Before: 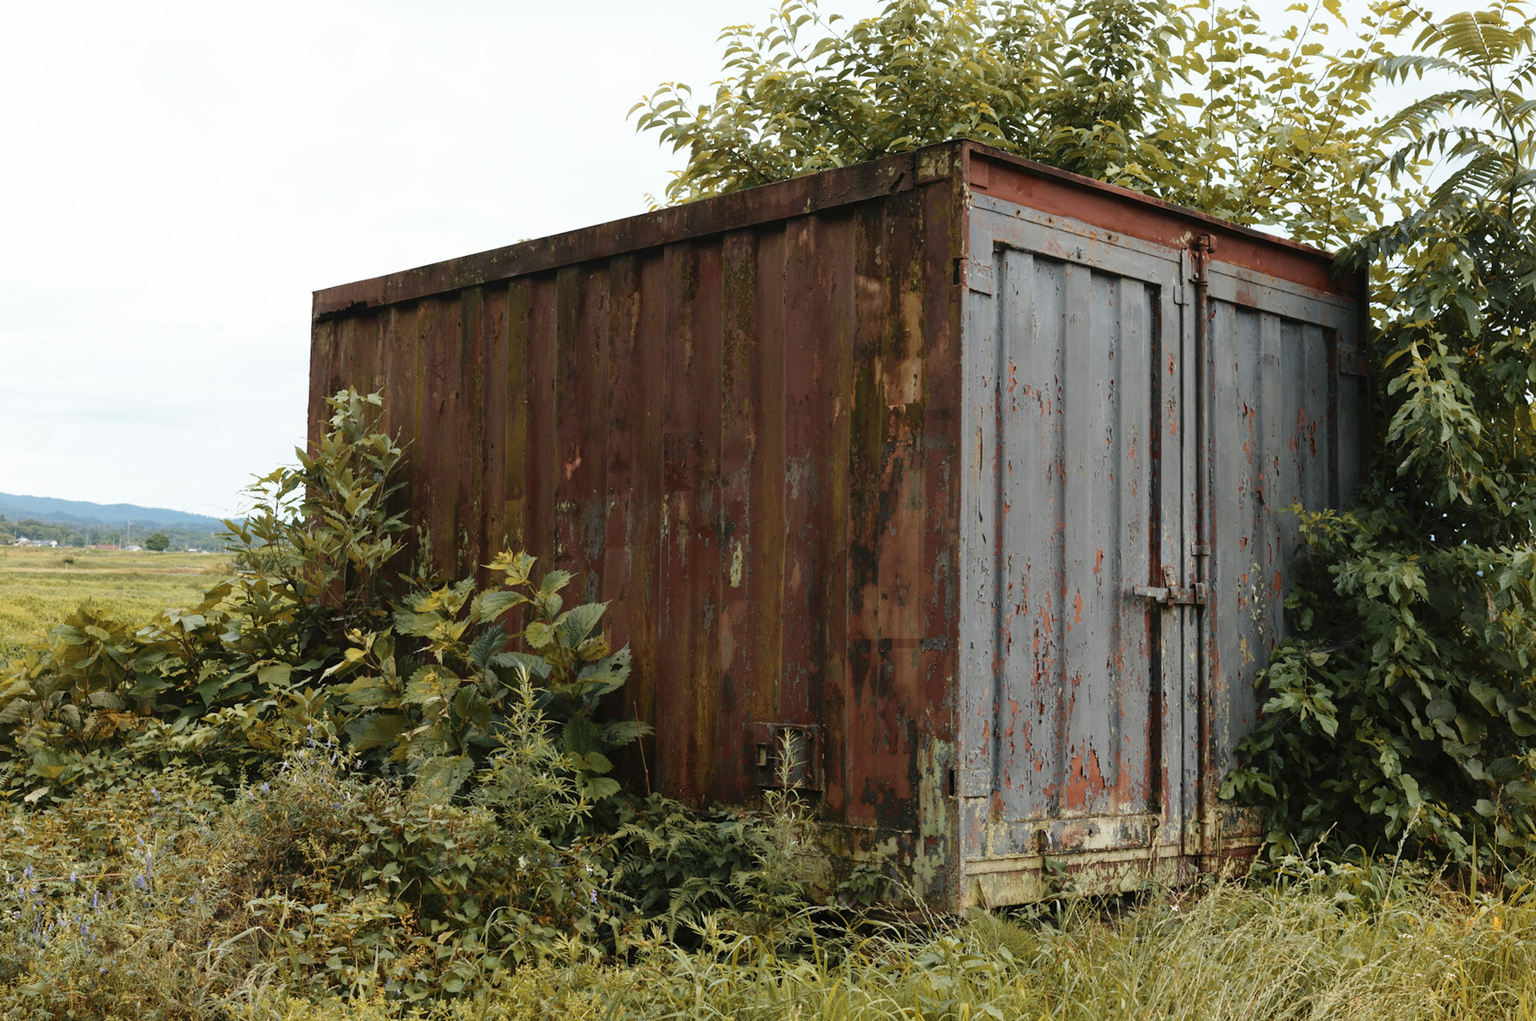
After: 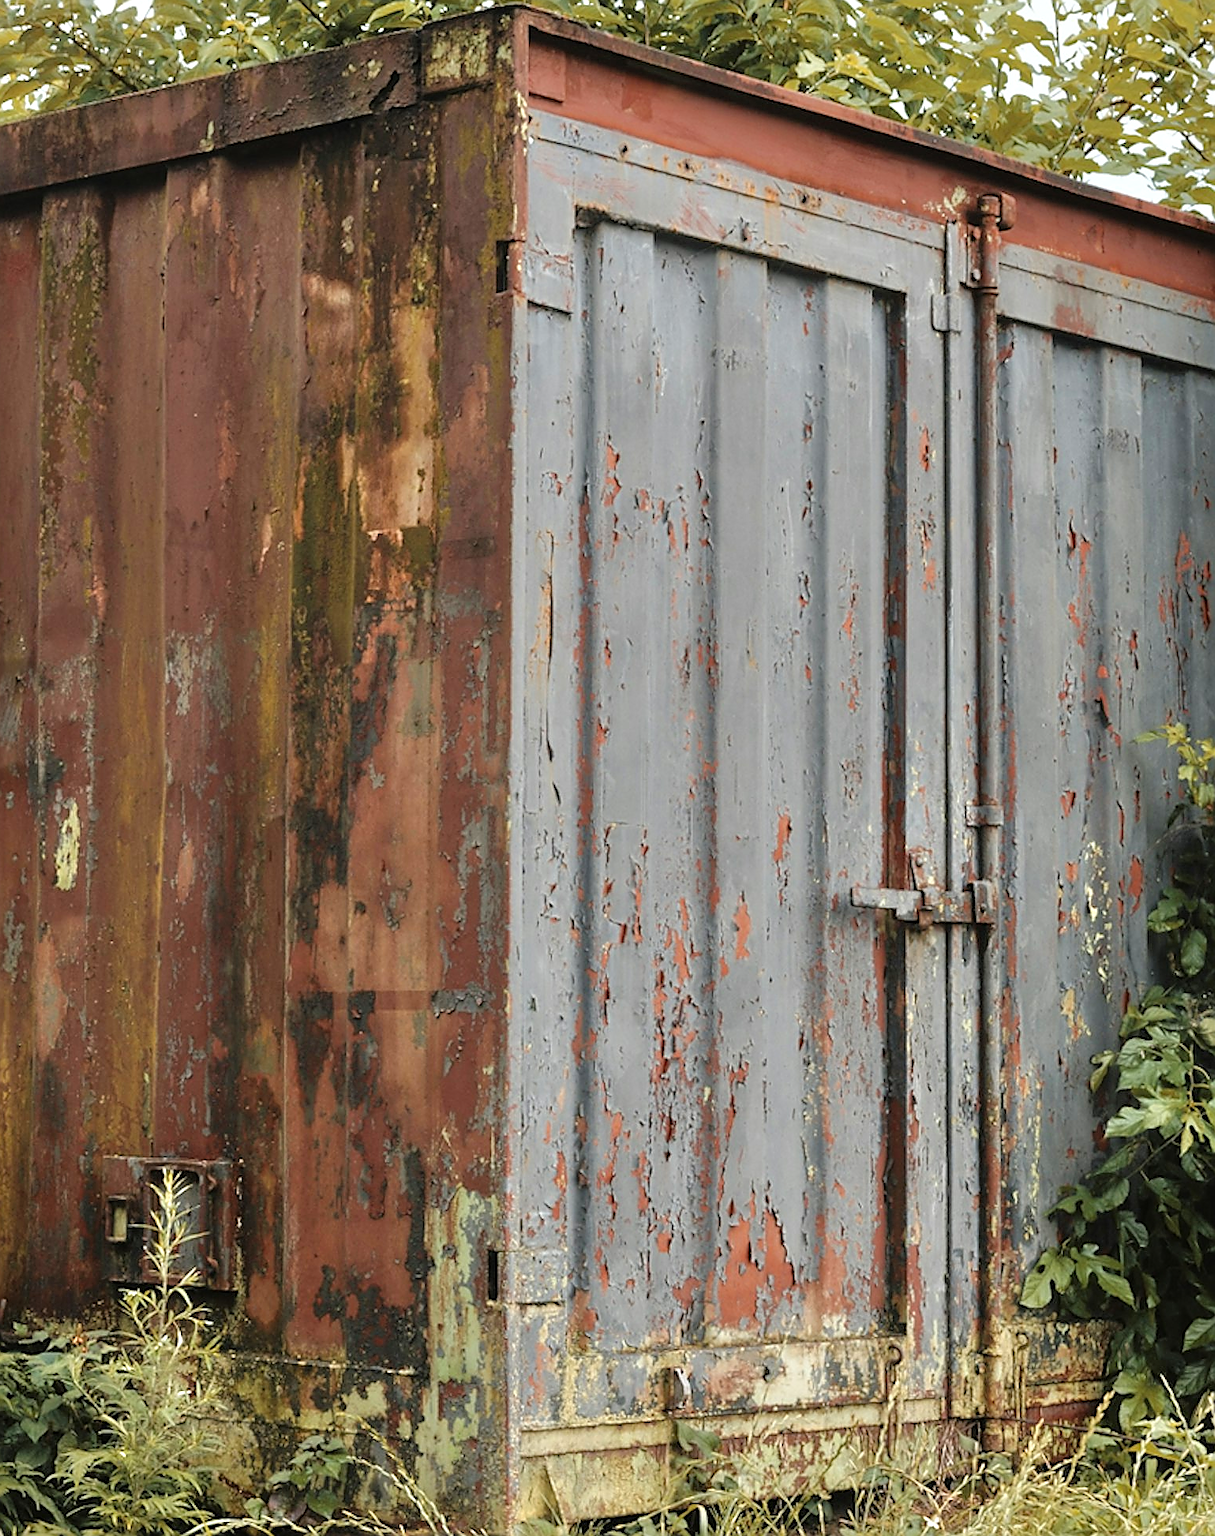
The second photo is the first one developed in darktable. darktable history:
crop: left 45.721%, top 13.393%, right 14.118%, bottom 10.01%
sharpen: radius 1.4, amount 1.25, threshold 0.7
tone equalizer: -7 EV 0.15 EV, -6 EV 0.6 EV, -5 EV 1.15 EV, -4 EV 1.33 EV, -3 EV 1.15 EV, -2 EV 0.6 EV, -1 EV 0.15 EV, mask exposure compensation -0.5 EV
